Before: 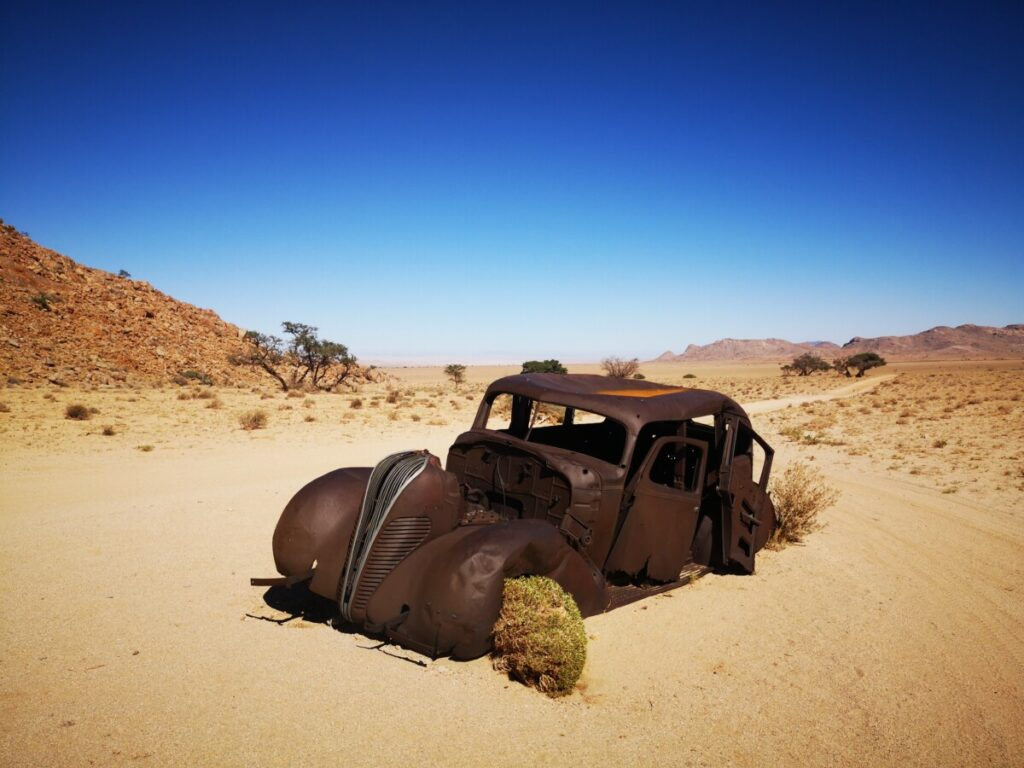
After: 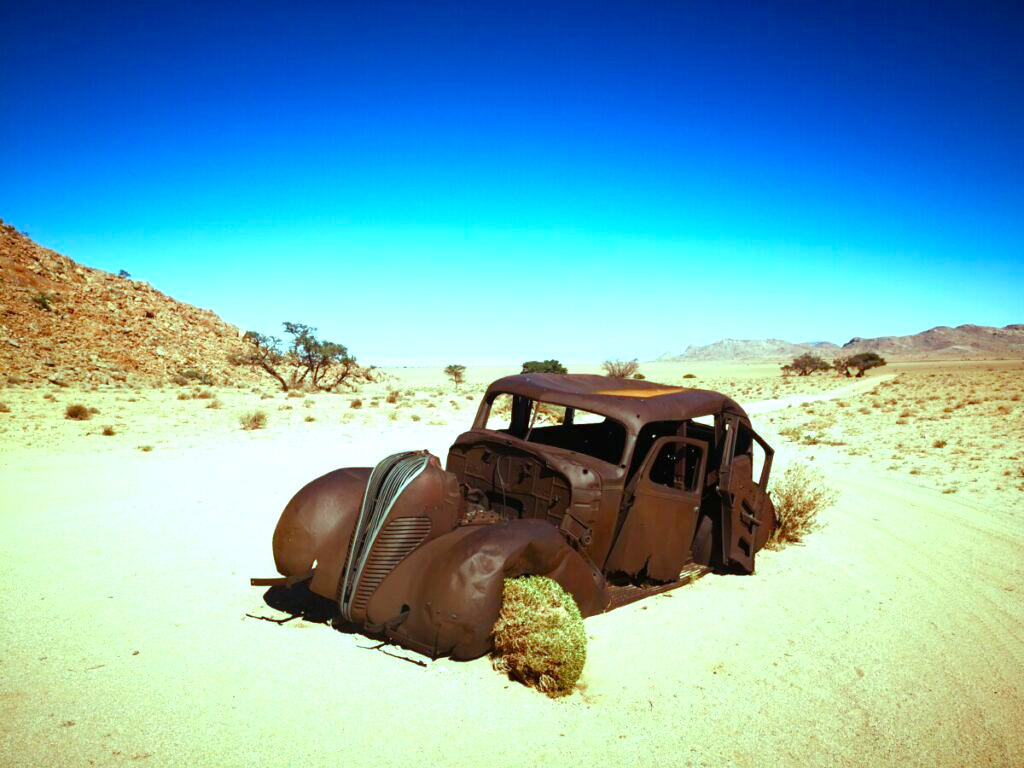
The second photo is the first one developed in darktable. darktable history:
color balance rgb: power › hue 311.48°, highlights gain › chroma 7.53%, highlights gain › hue 184.34°, perceptual saturation grading › global saturation 20%, perceptual saturation grading › highlights -48.949%, perceptual saturation grading › shadows 26.217%, perceptual brilliance grading › global brilliance 10.197%
exposure: black level correction 0, exposure 0.498 EV, compensate highlight preservation false
